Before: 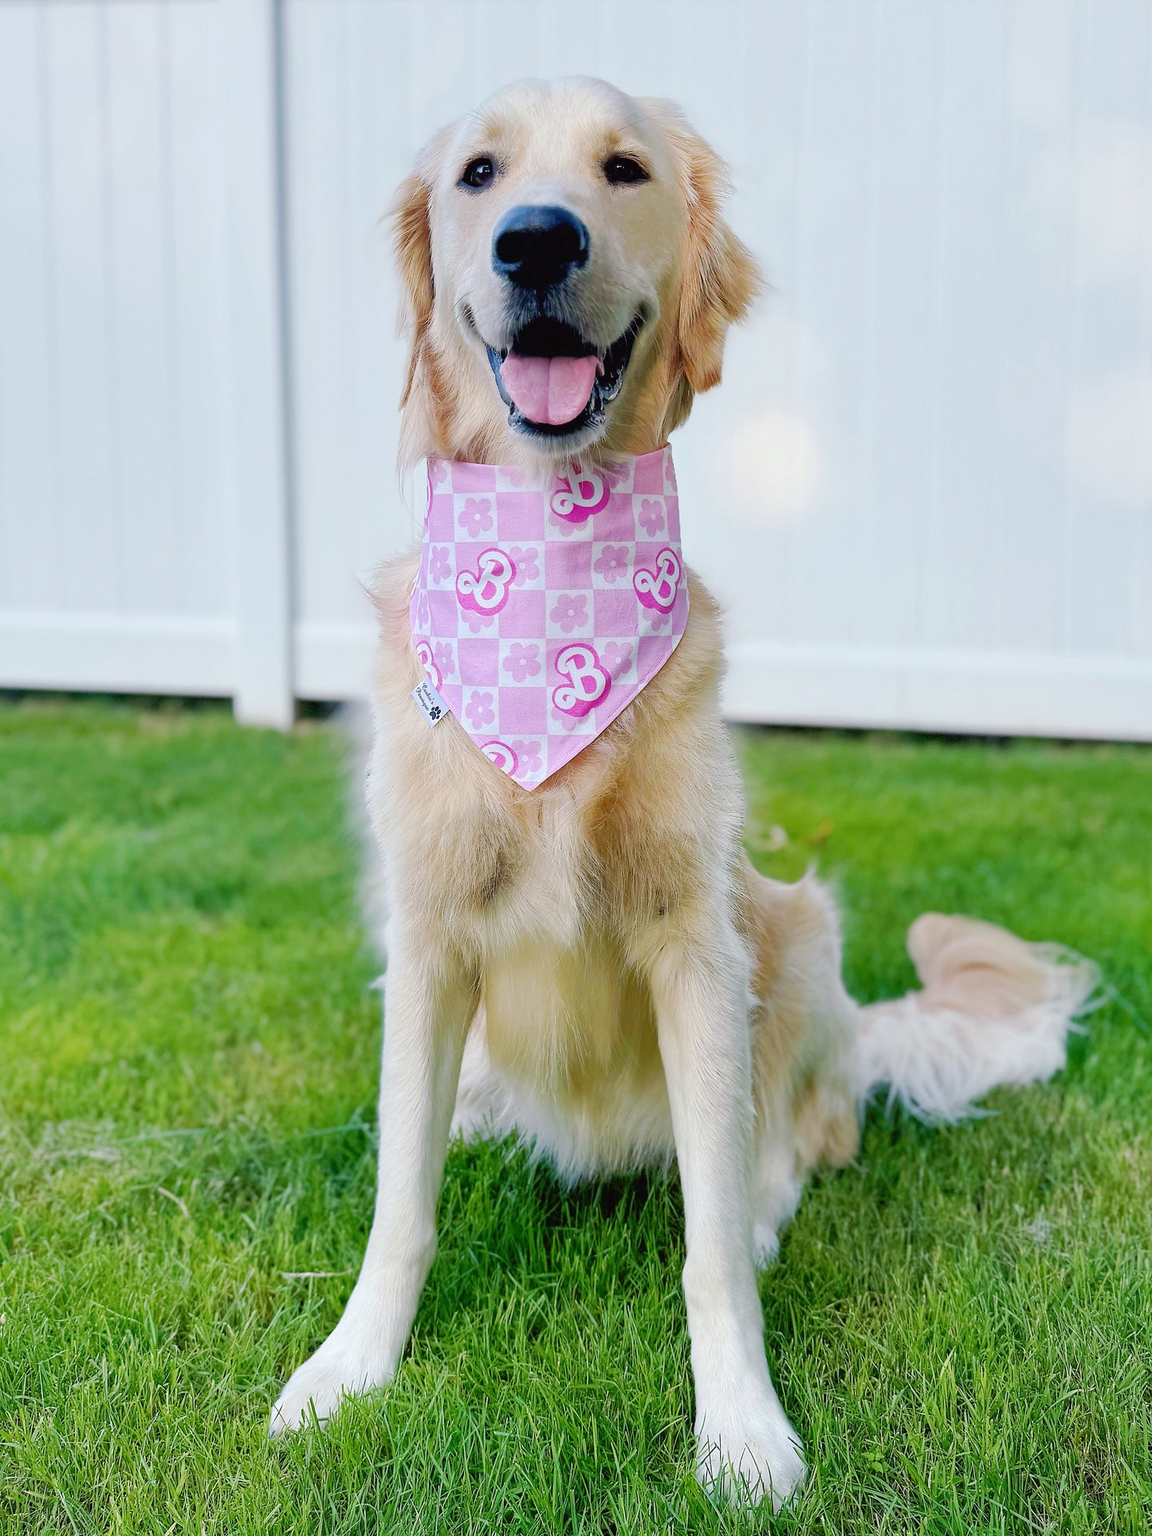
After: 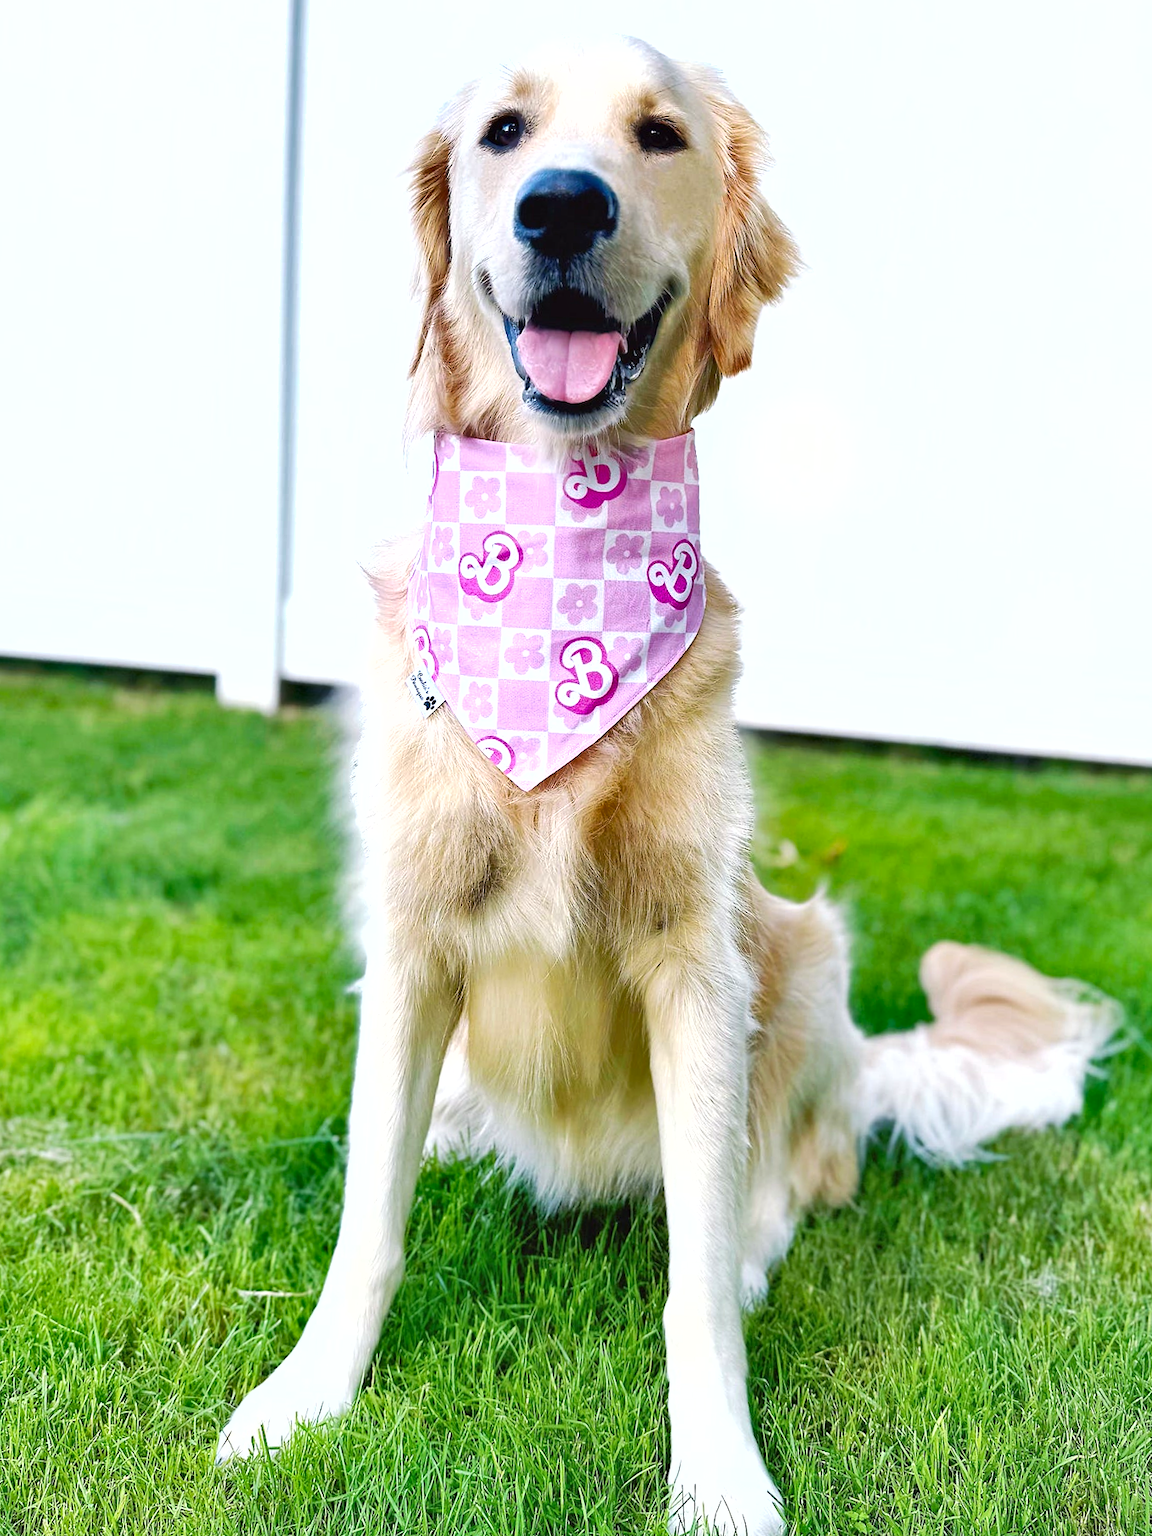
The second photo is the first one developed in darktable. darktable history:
crop and rotate: angle -2.79°
exposure: black level correction 0, exposure 0.701 EV, compensate highlight preservation false
shadows and highlights: shadows 52.91, soften with gaussian
